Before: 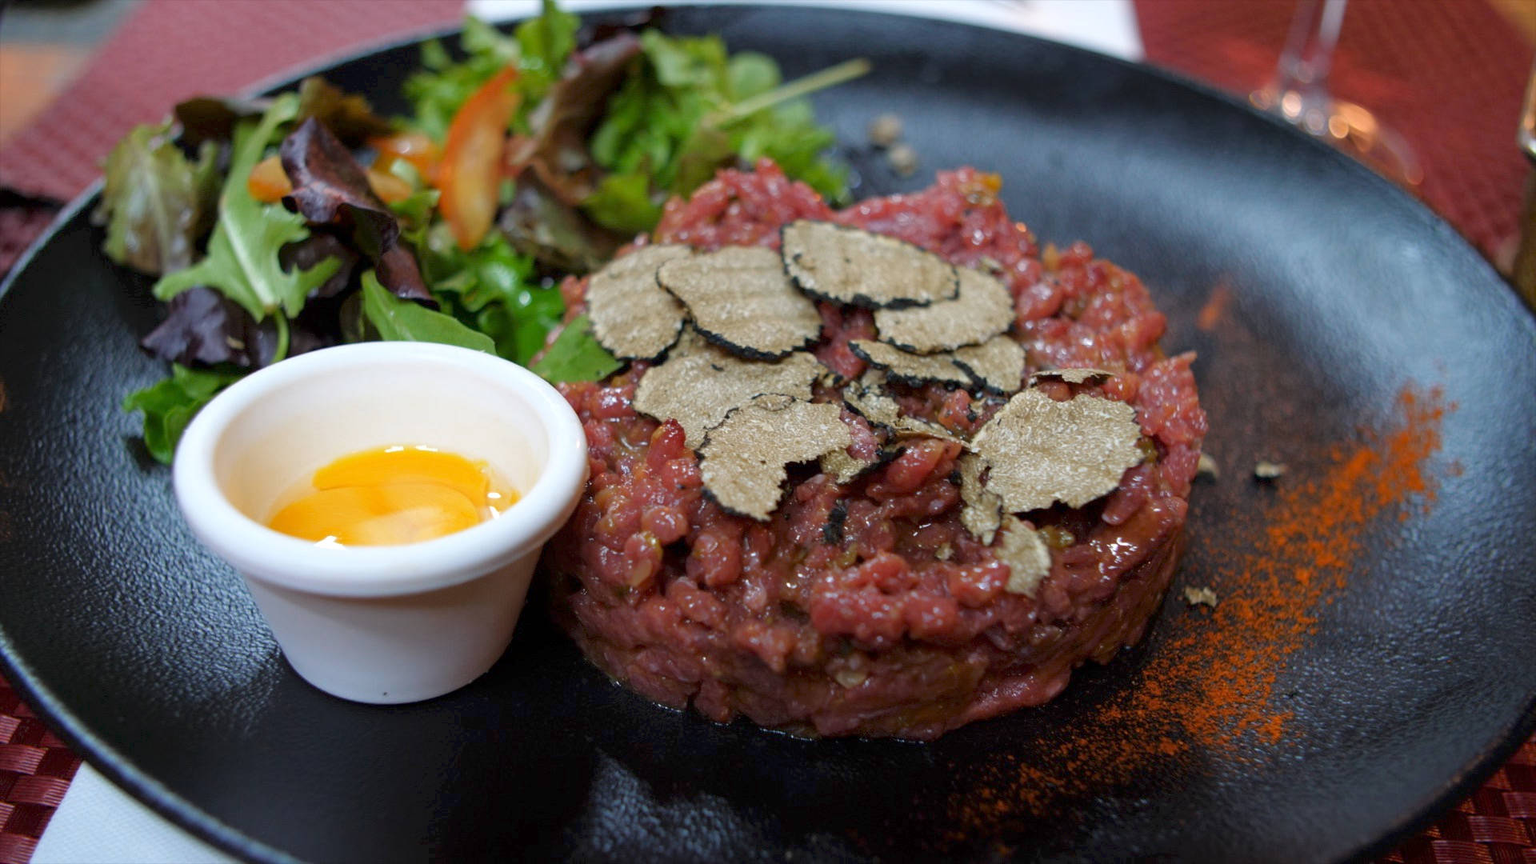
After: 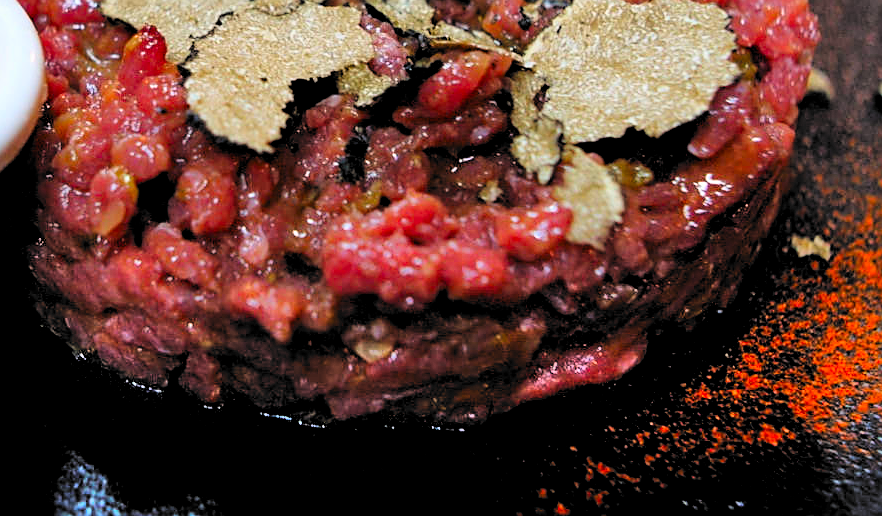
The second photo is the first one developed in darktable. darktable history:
exposure: exposure 0.513 EV, compensate highlight preservation false
crop: left 35.955%, top 46.189%, right 18.089%, bottom 6.024%
sharpen: on, module defaults
filmic rgb: black relative exposure -5.13 EV, white relative exposure 3.52 EV, hardness 3.18, contrast 1.187, highlights saturation mix -48.73%, color science v6 (2022)
shadows and highlights: soften with gaussian
contrast brightness saturation: saturation 0.487
levels: levels [0.026, 0.507, 0.987]
